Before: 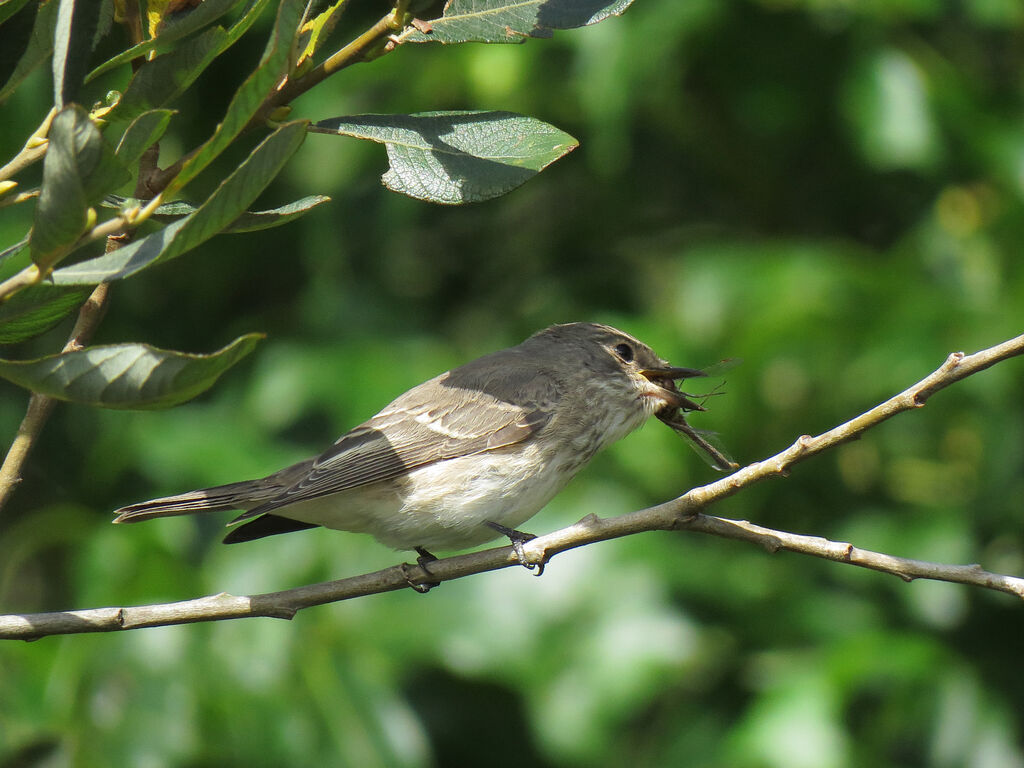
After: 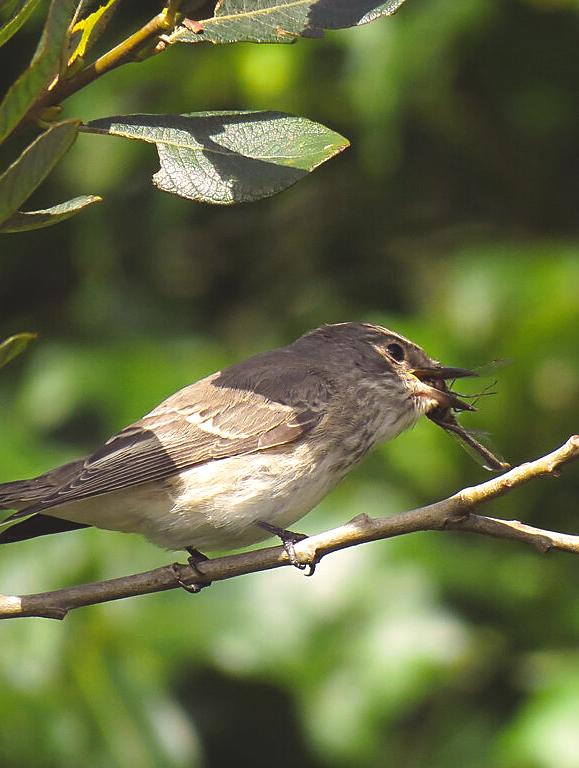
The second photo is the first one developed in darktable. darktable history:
color balance rgb: power › luminance -7.542%, power › chroma 1.33%, power › hue 330.55°, highlights gain › chroma 1.575%, highlights gain › hue 56.65°, perceptual saturation grading › global saturation 24.948%, perceptual brilliance grading › highlights 15.823%, perceptual brilliance grading › mid-tones 6.503%, perceptual brilliance grading › shadows -14.747%
crop and rotate: left 22.415%, right 21.015%
sharpen: radius 1.832, amount 0.409, threshold 1.612
contrast brightness saturation: contrast -0.155, brightness 0.049, saturation -0.121
